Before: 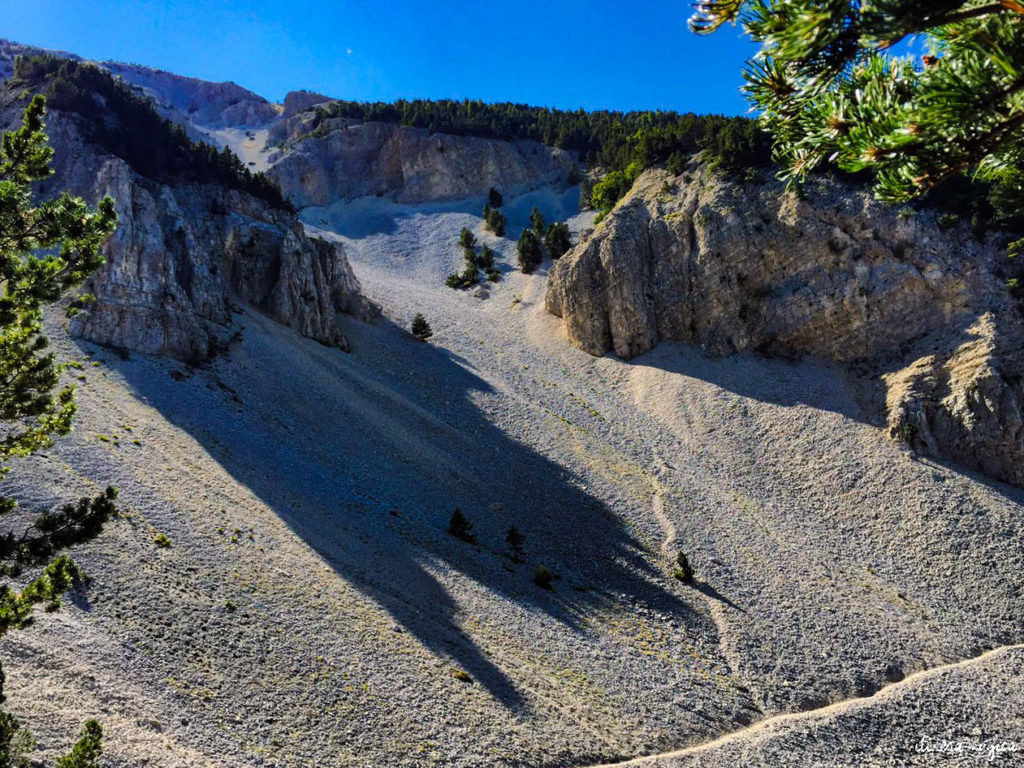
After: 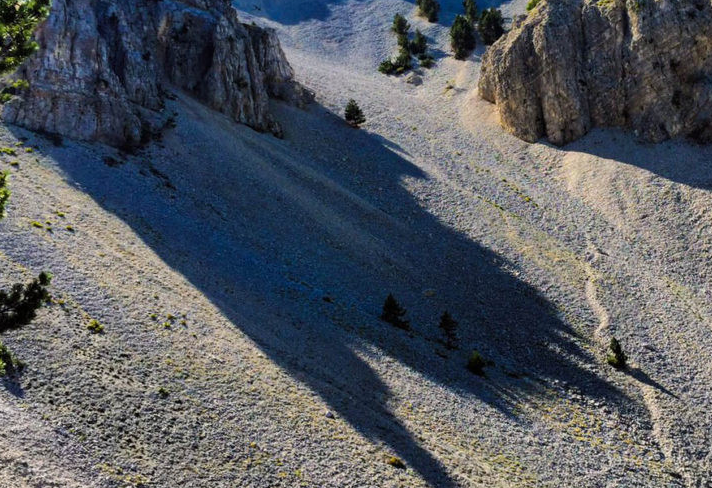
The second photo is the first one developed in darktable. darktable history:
crop: left 6.62%, top 27.869%, right 23.82%, bottom 8.577%
